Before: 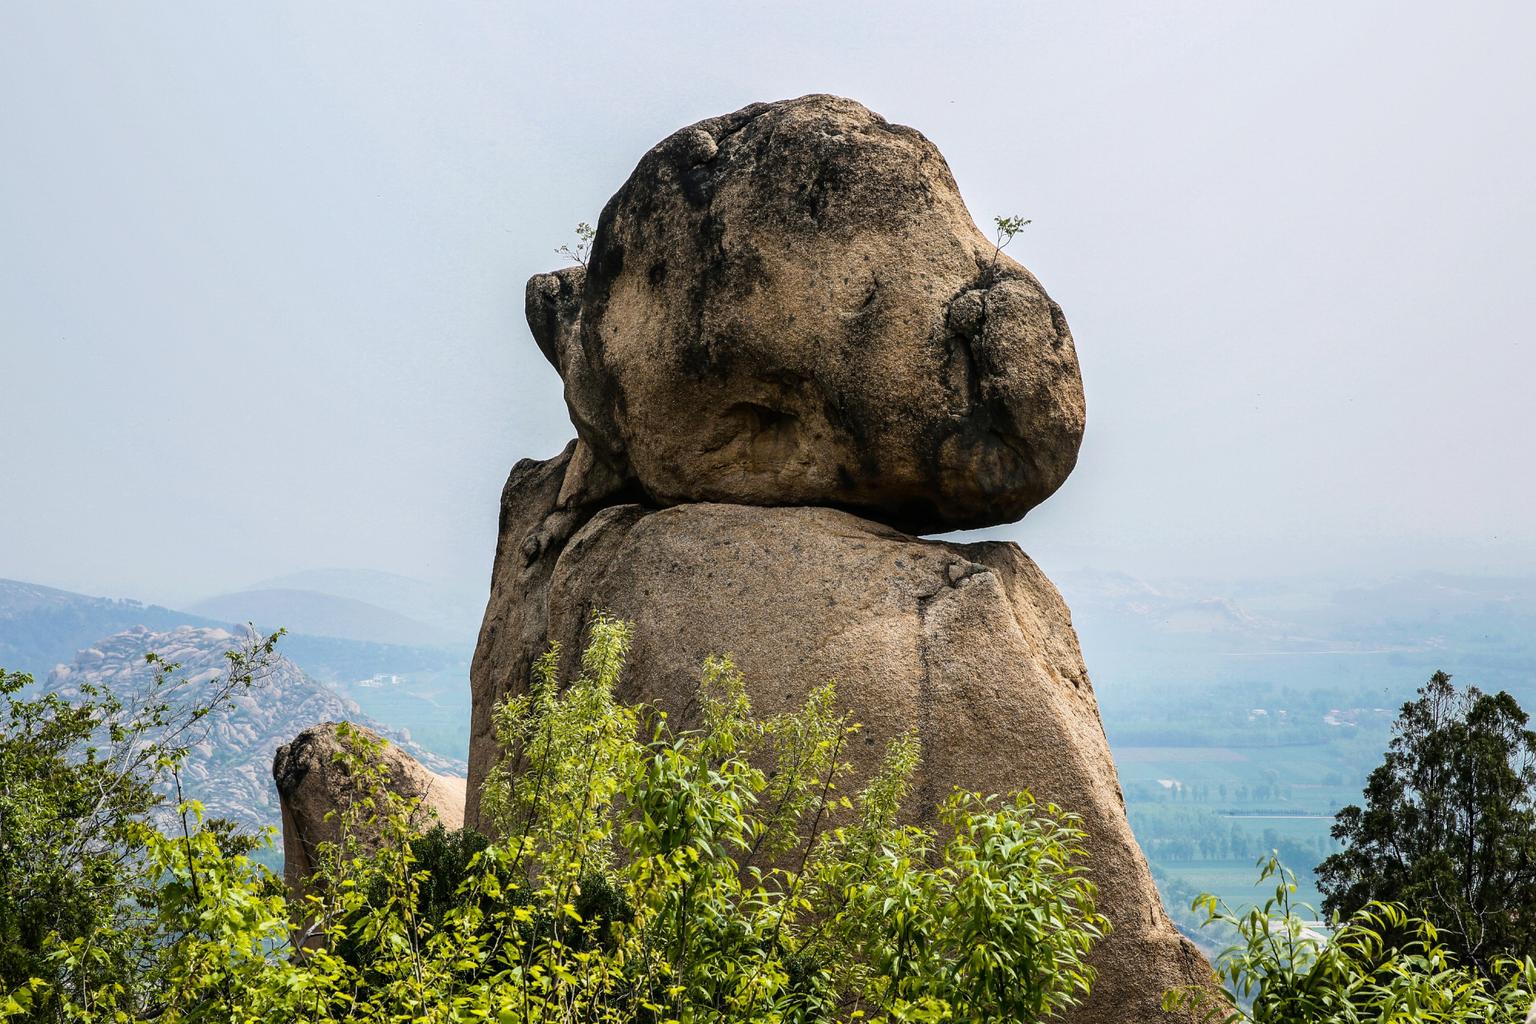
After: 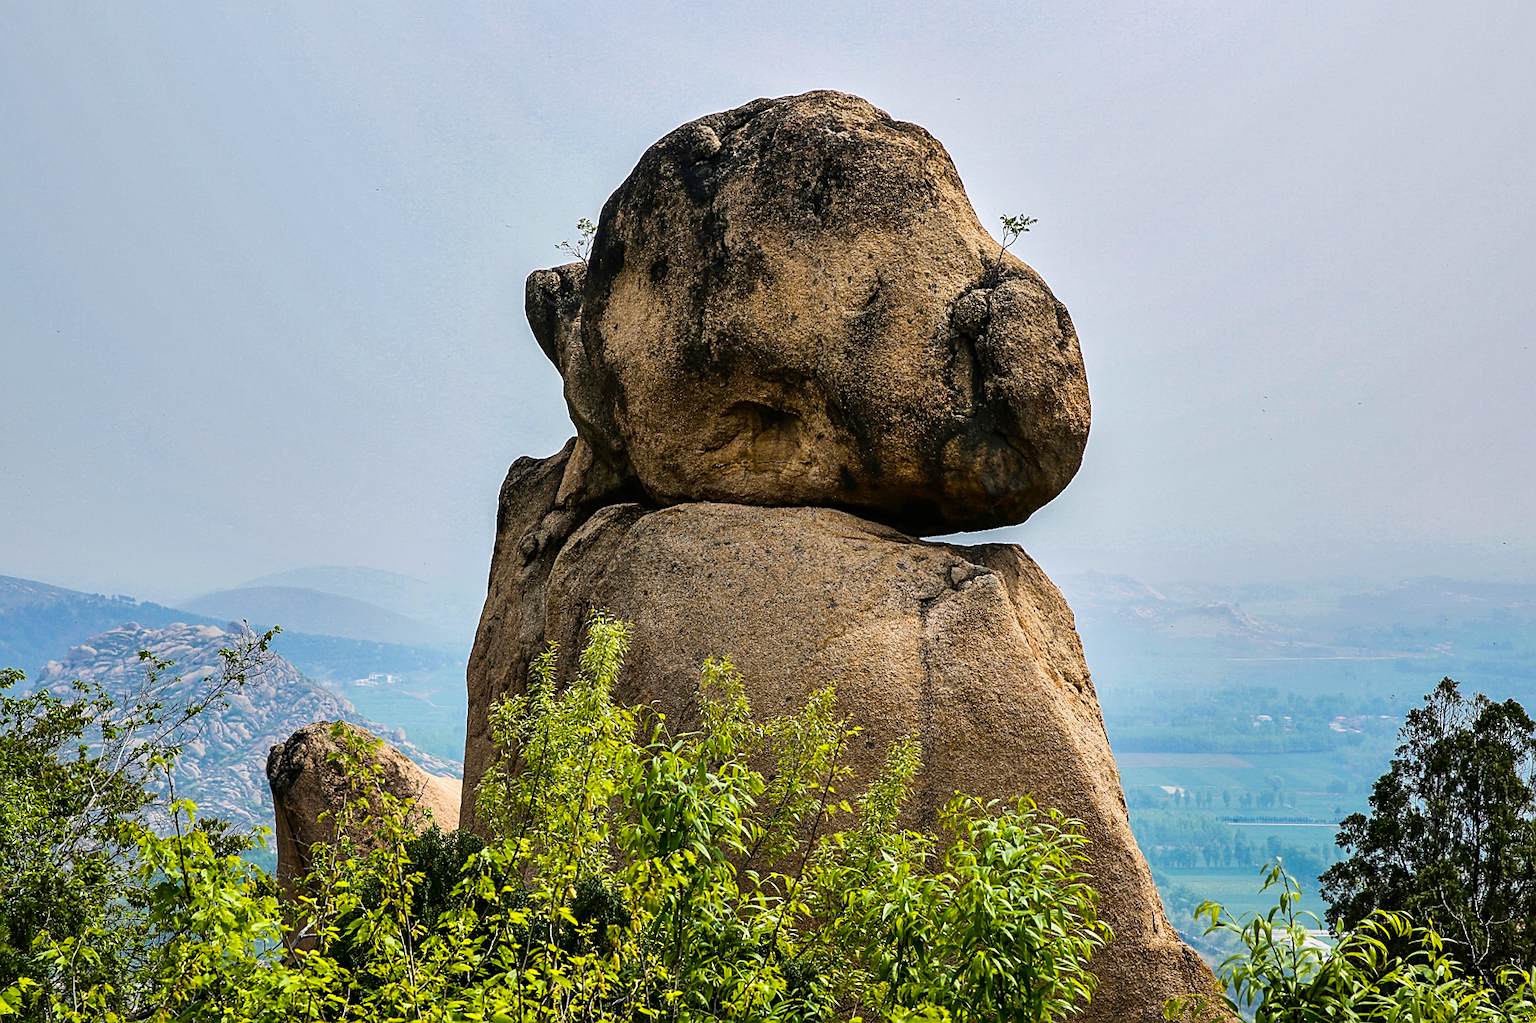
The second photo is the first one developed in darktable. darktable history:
sharpen: on, module defaults
contrast brightness saturation: brightness -0.028, saturation 0.338
crop and rotate: angle -0.421°
shadows and highlights: shadows 59.34, soften with gaussian
